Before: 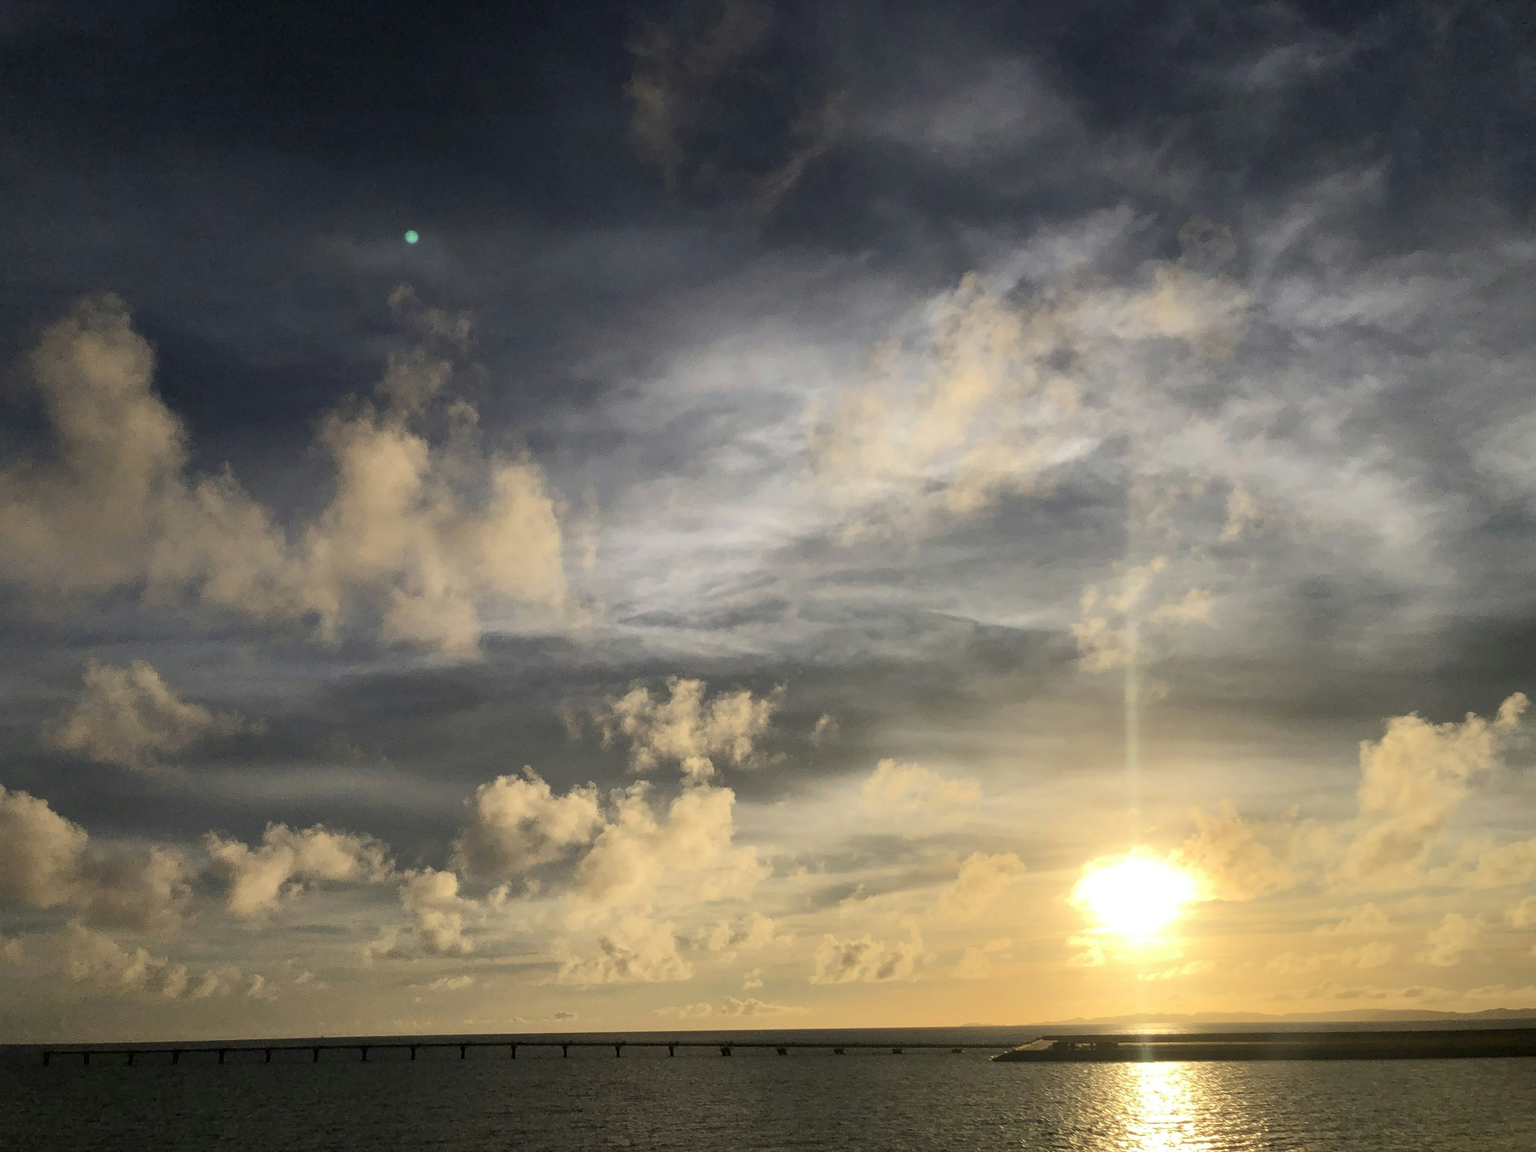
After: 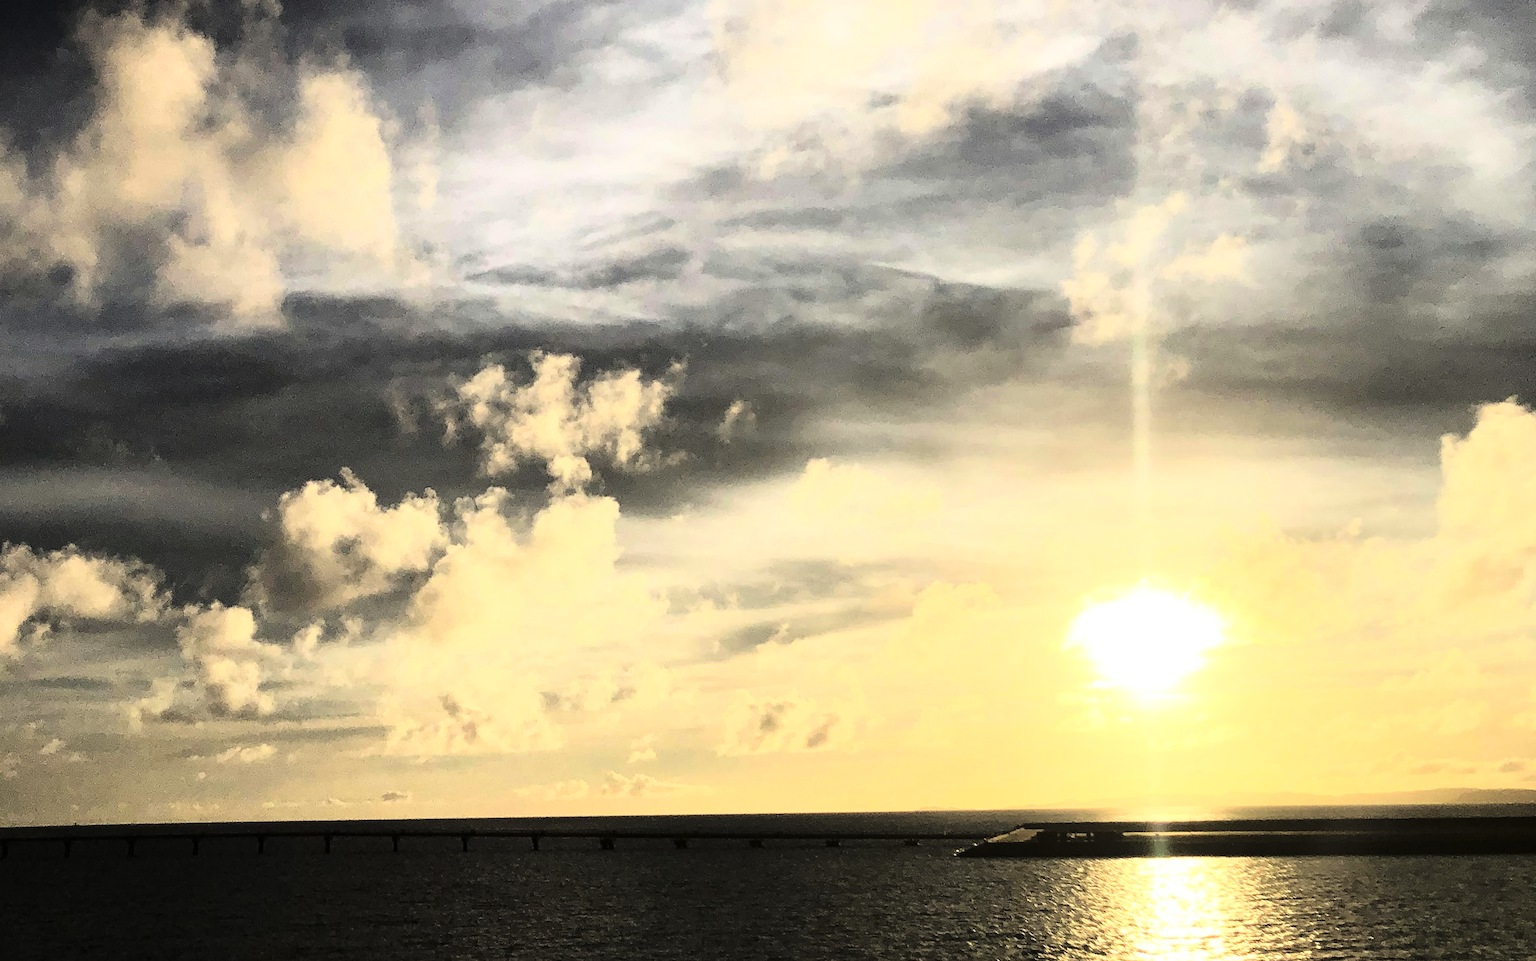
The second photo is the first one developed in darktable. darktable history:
crop and rotate: left 17.246%, top 35.629%, right 6.75%, bottom 0.906%
tone curve: curves: ch0 [(0, 0) (0.003, 0.005) (0.011, 0.008) (0.025, 0.013) (0.044, 0.017) (0.069, 0.022) (0.1, 0.029) (0.136, 0.038) (0.177, 0.053) (0.224, 0.081) (0.277, 0.128) (0.335, 0.214) (0.399, 0.343) (0.468, 0.478) (0.543, 0.641) (0.623, 0.798) (0.709, 0.911) (0.801, 0.971) (0.898, 0.99) (1, 1)], color space Lab, linked channels, preserve colors none
